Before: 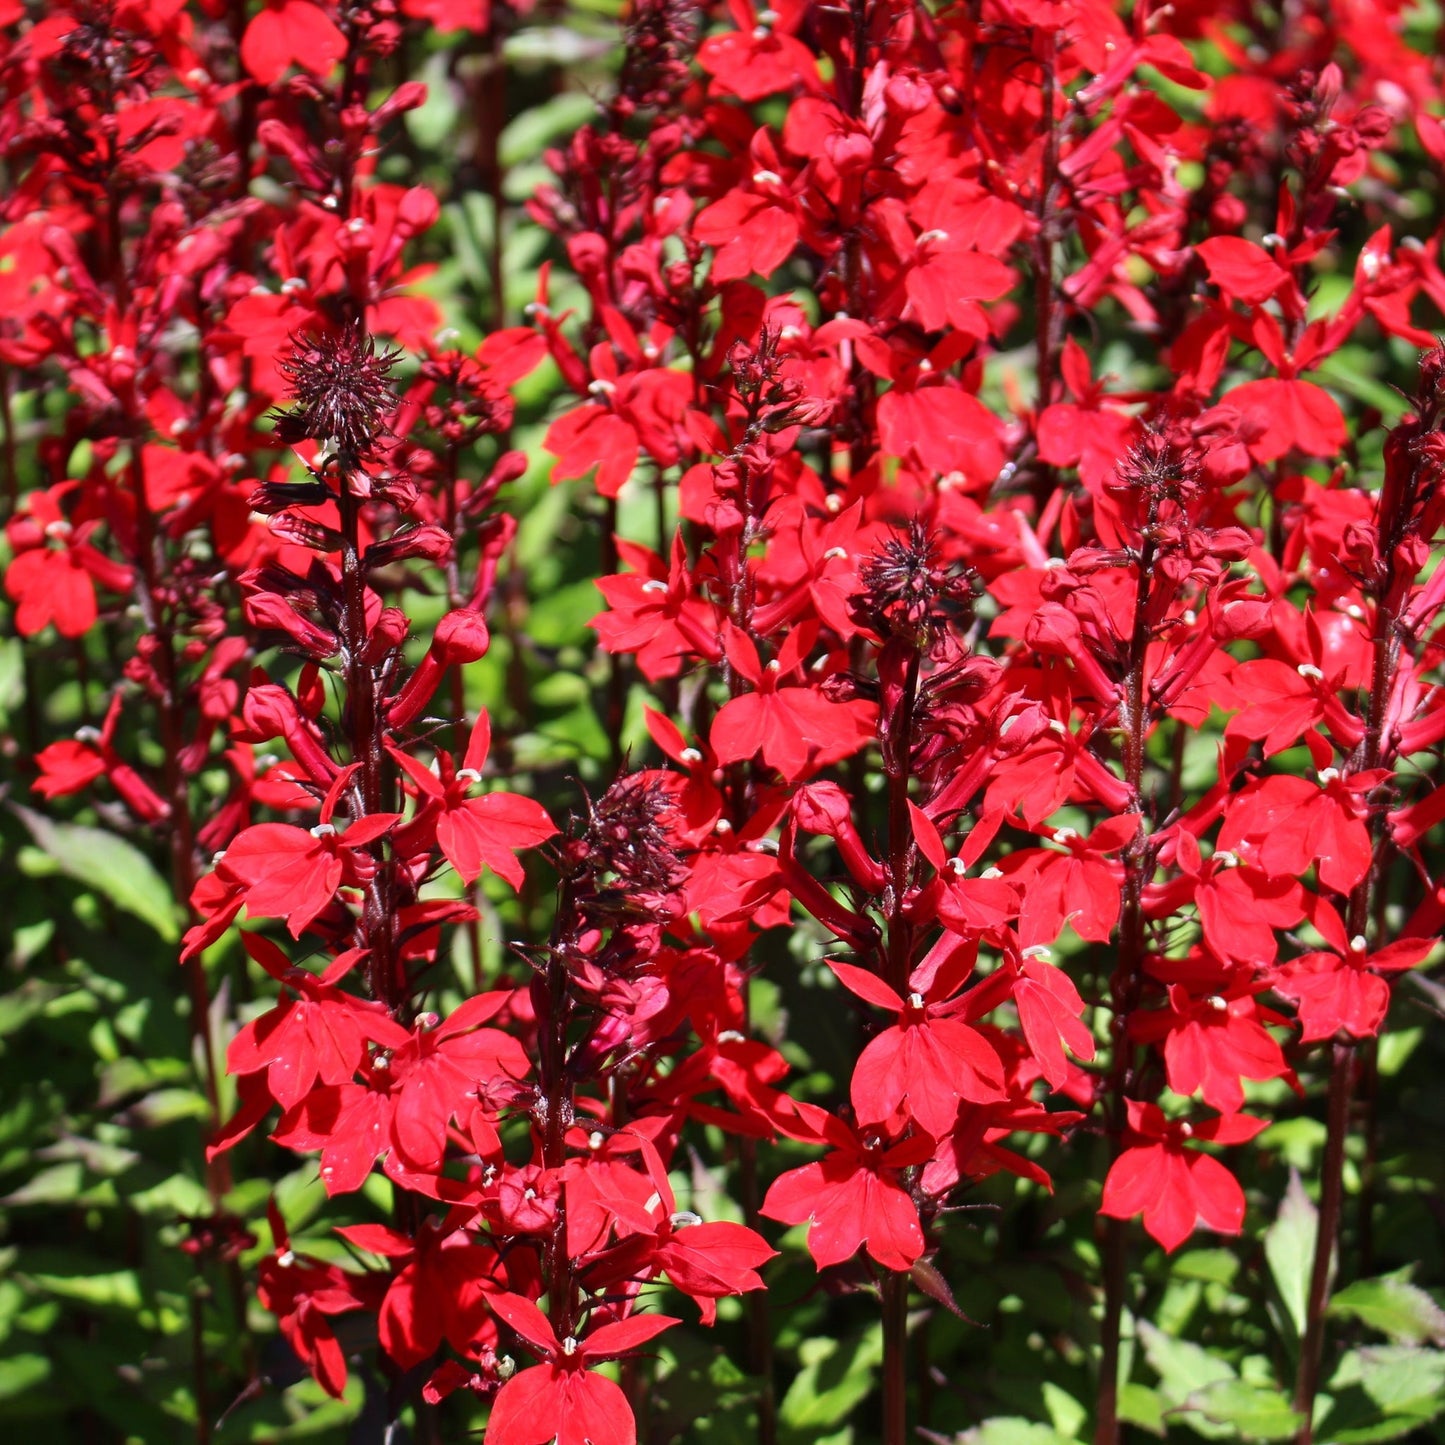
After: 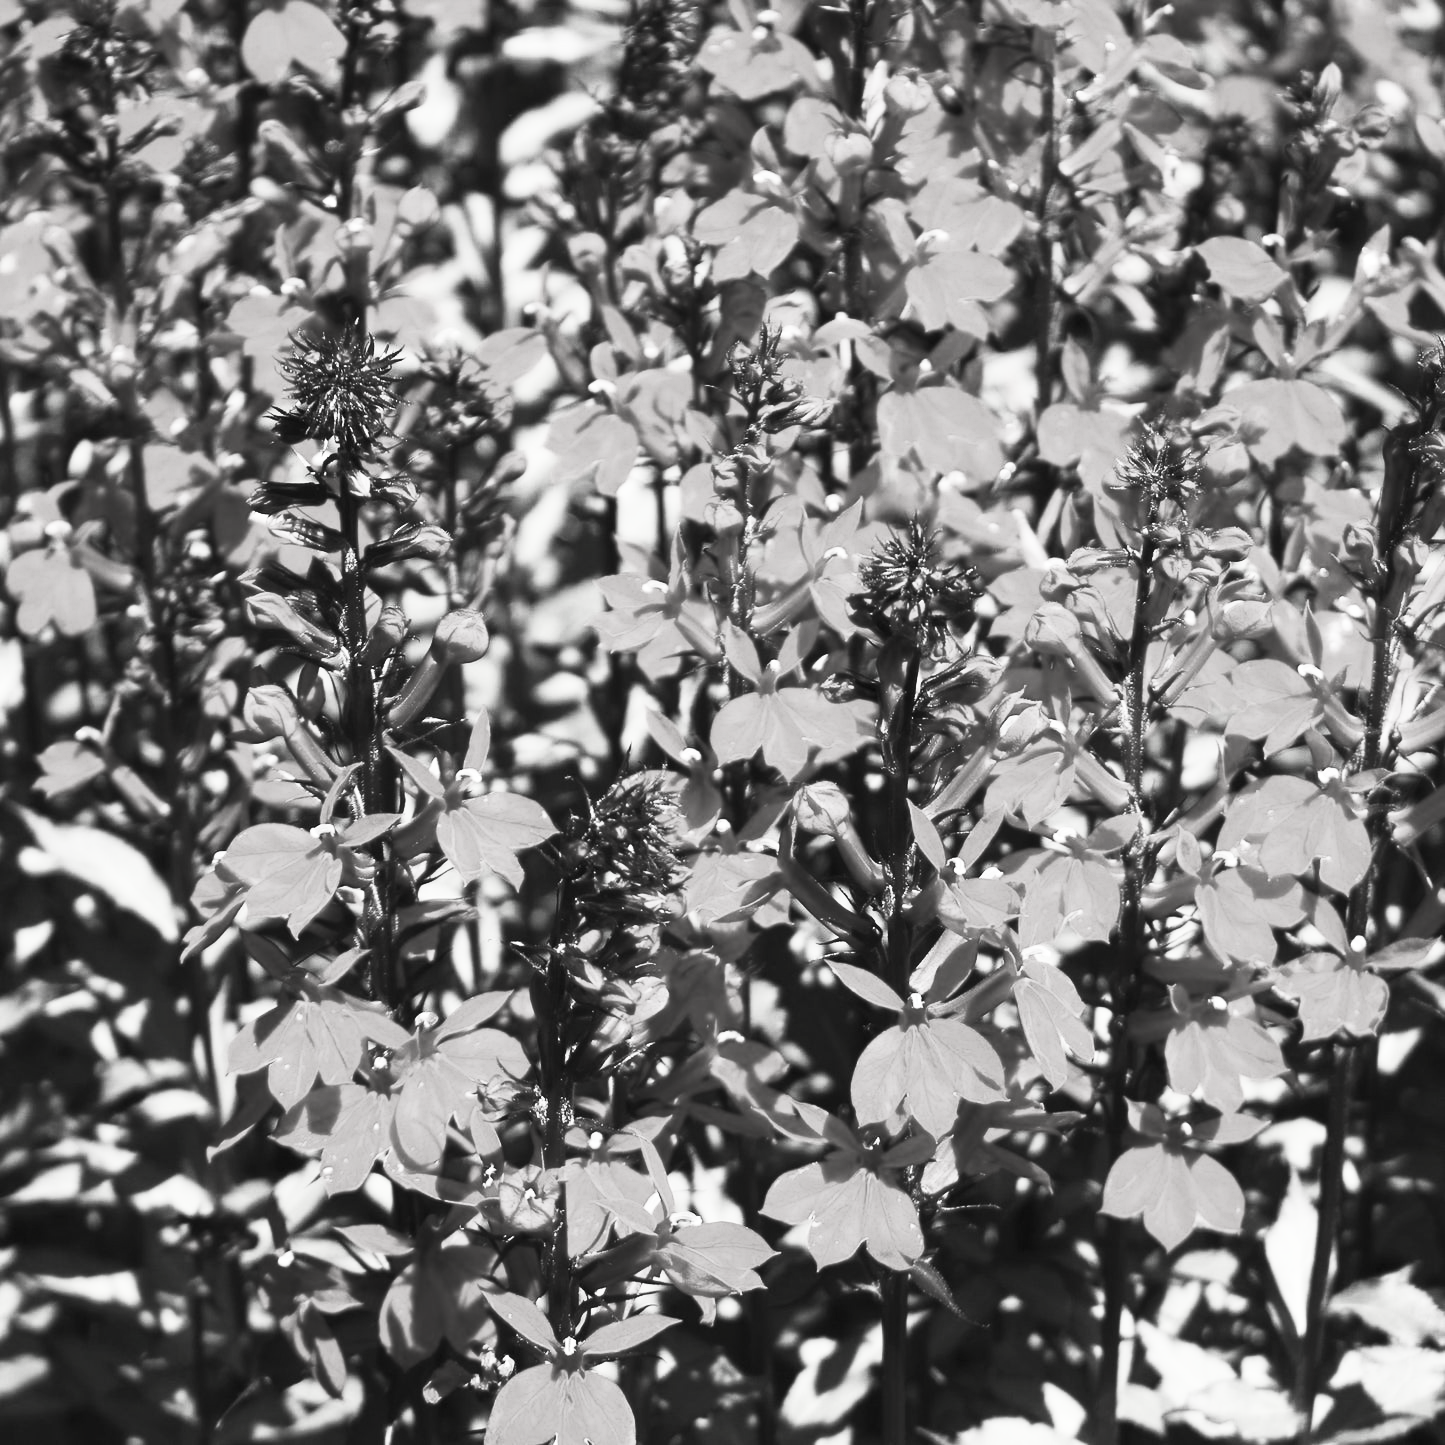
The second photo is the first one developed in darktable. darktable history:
contrast brightness saturation: contrast 0.522, brightness 0.457, saturation -0.988
